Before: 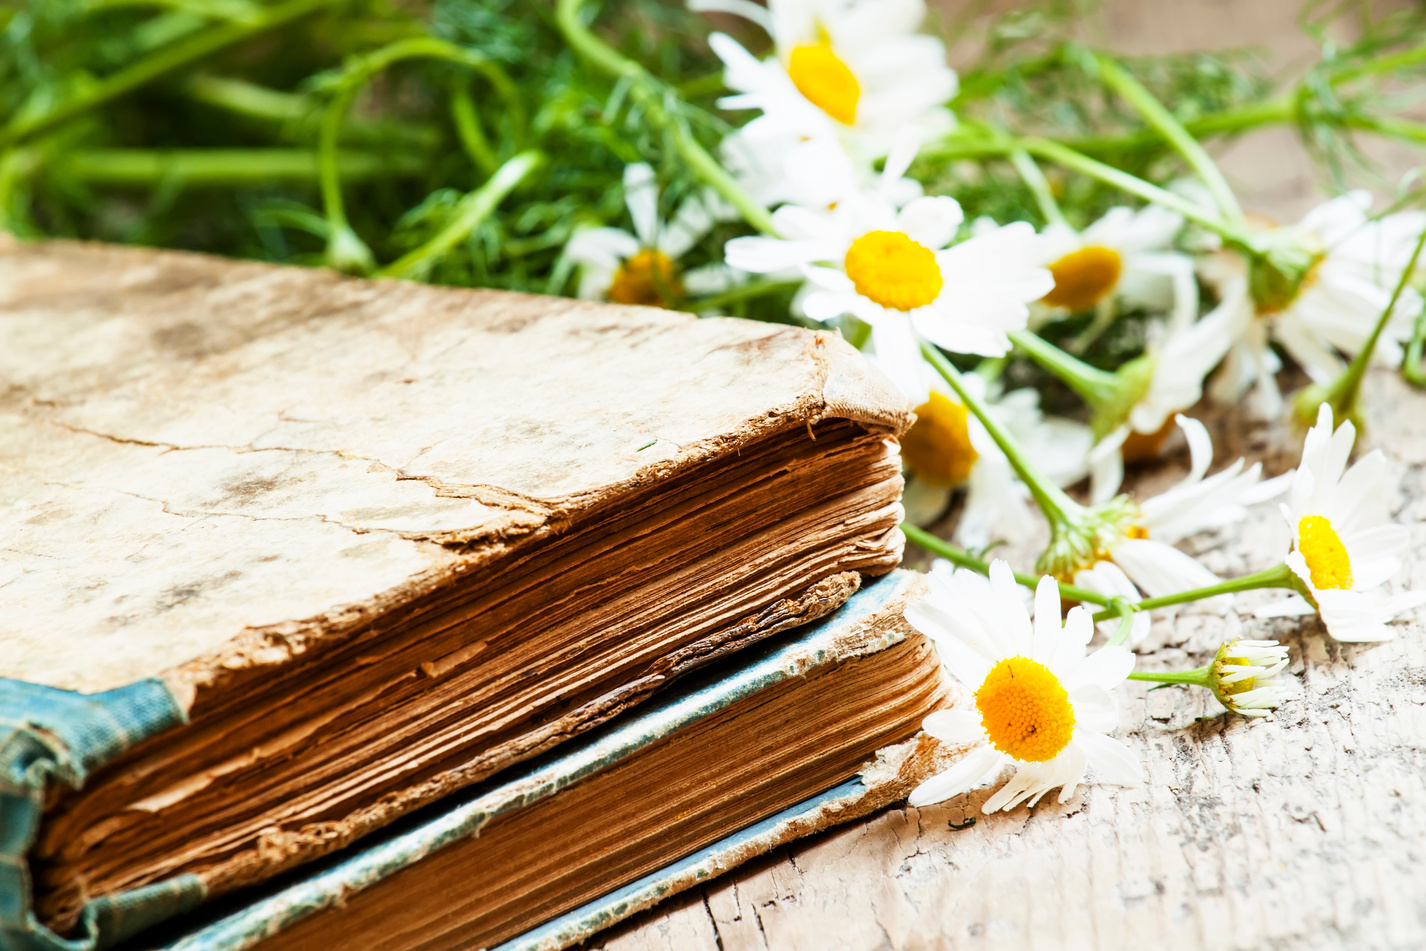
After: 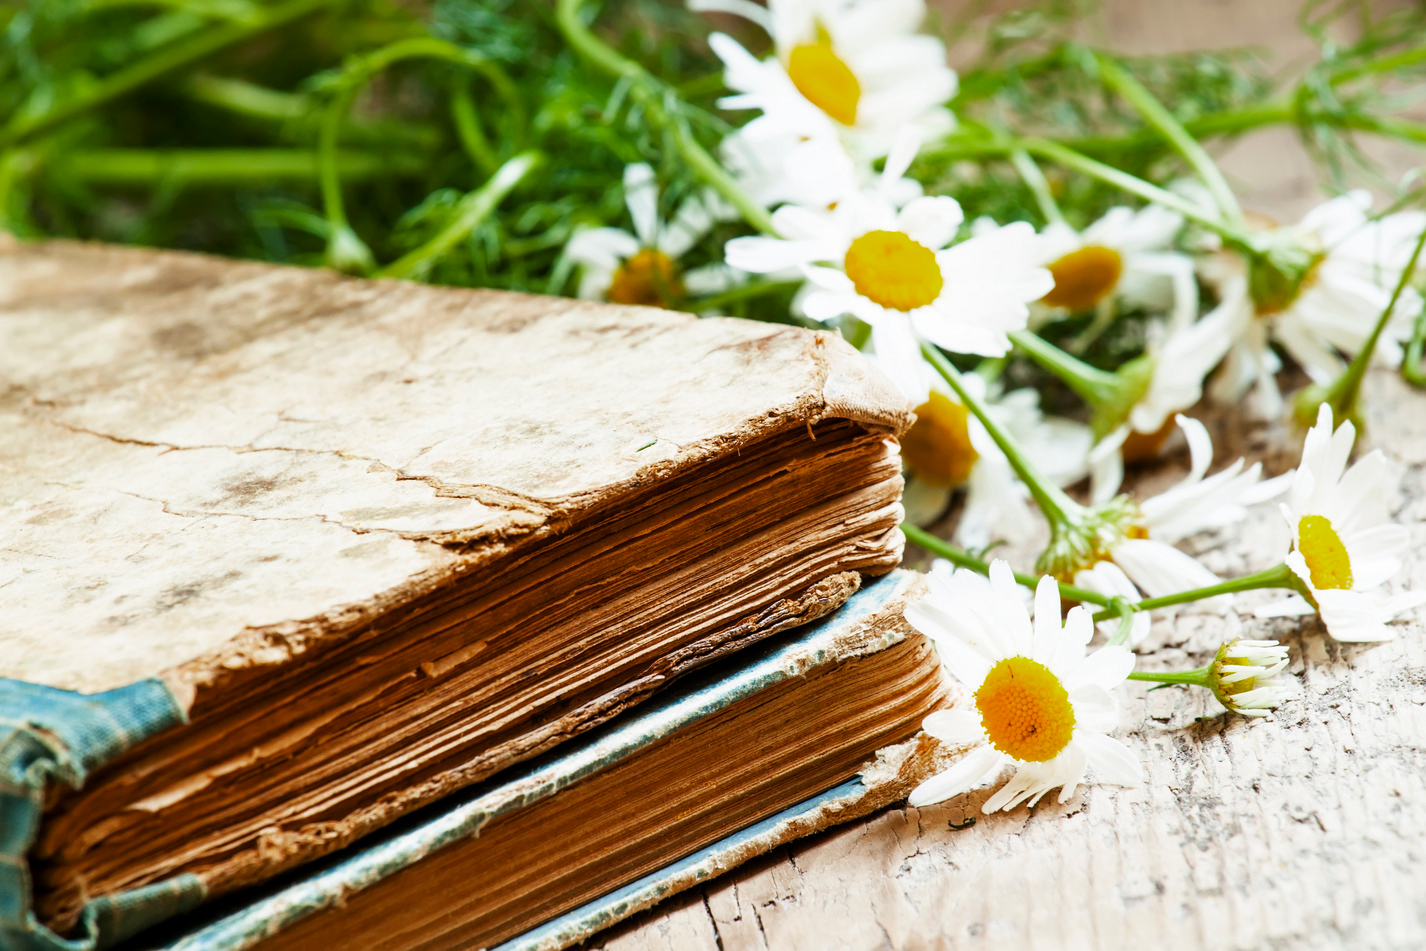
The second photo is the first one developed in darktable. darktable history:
color zones: curves: ch0 [(0, 0.444) (0.143, 0.442) (0.286, 0.441) (0.429, 0.441) (0.571, 0.441) (0.714, 0.441) (0.857, 0.442) (1, 0.444)]
